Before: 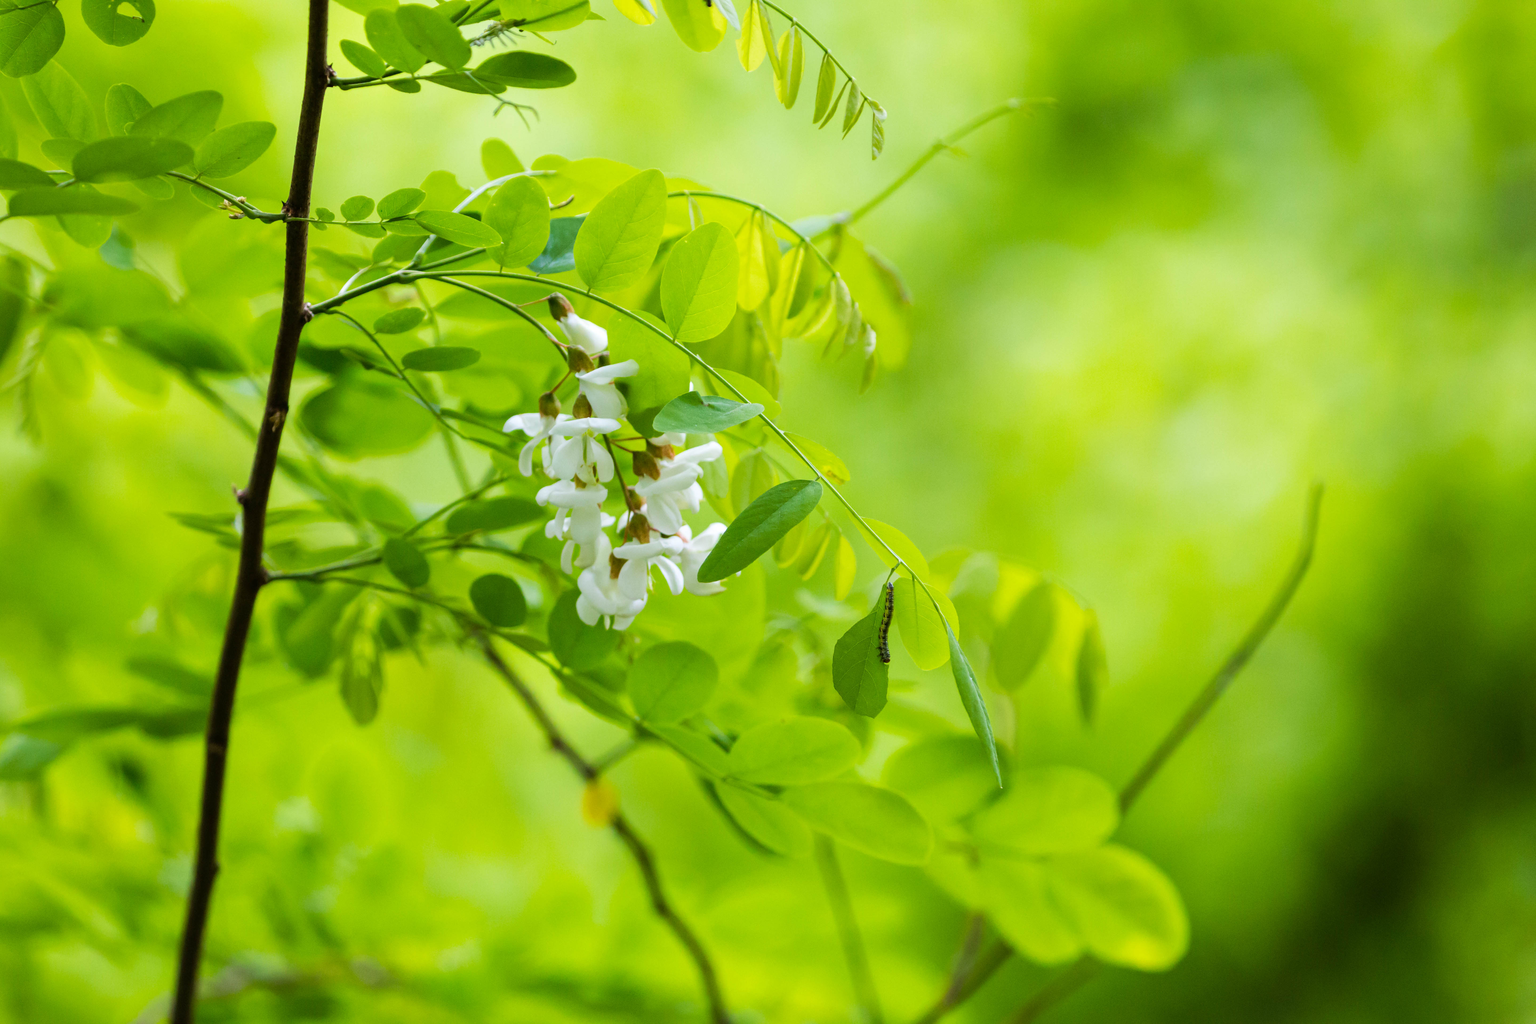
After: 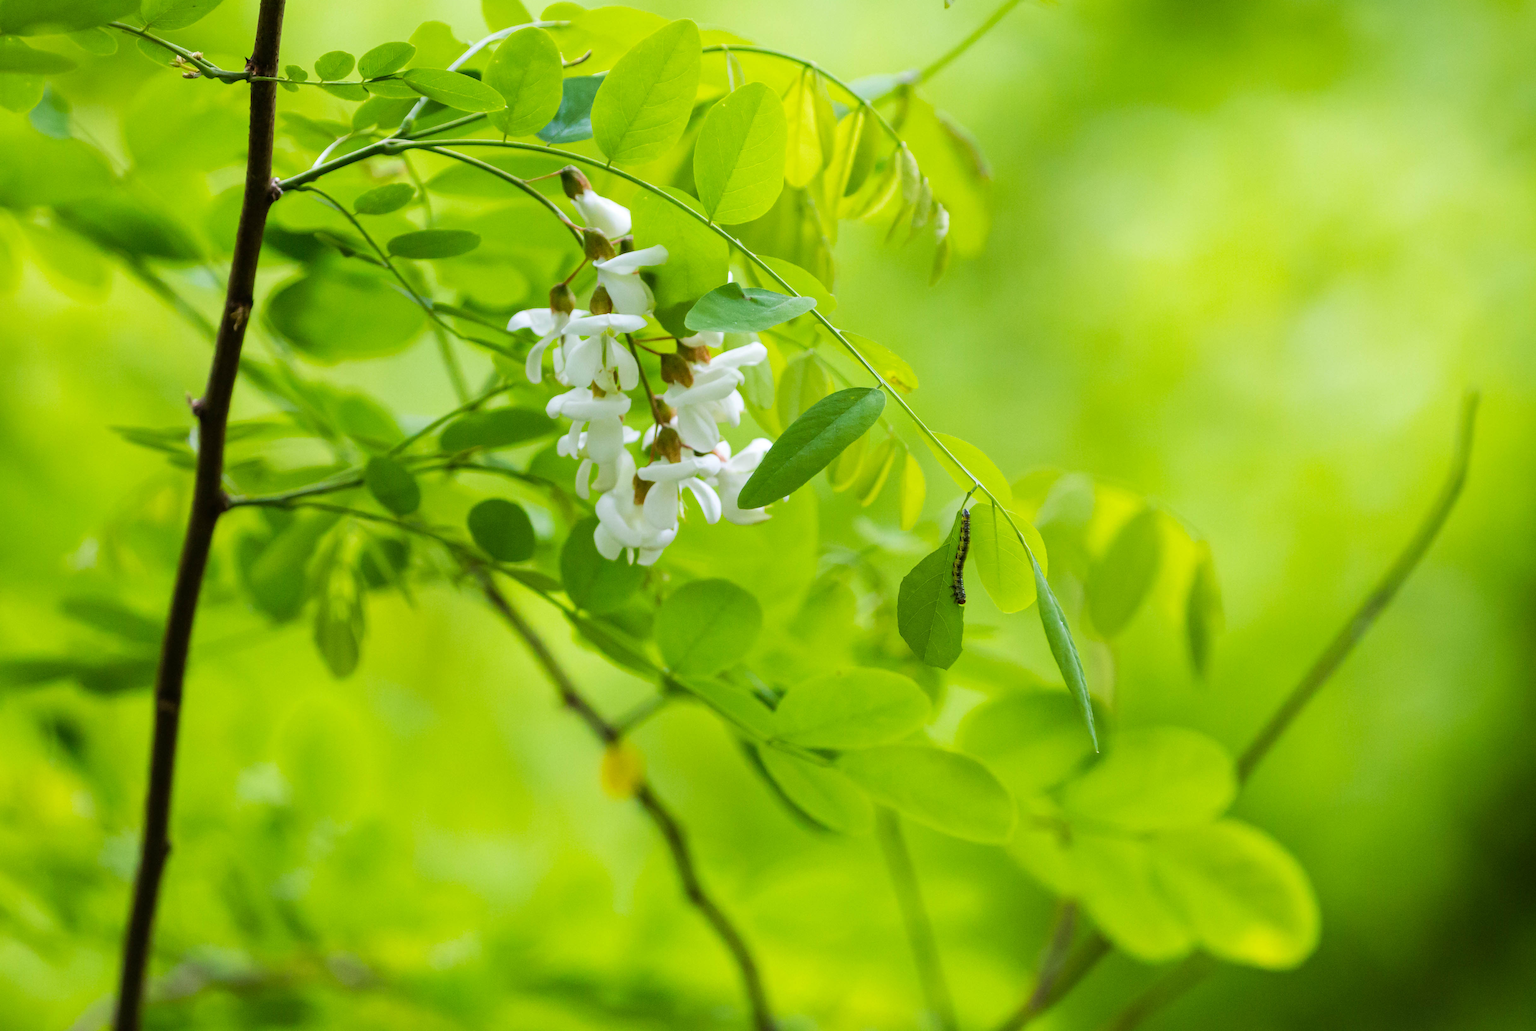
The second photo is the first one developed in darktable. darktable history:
crop and rotate: left 4.906%, top 14.966%, right 10.682%
